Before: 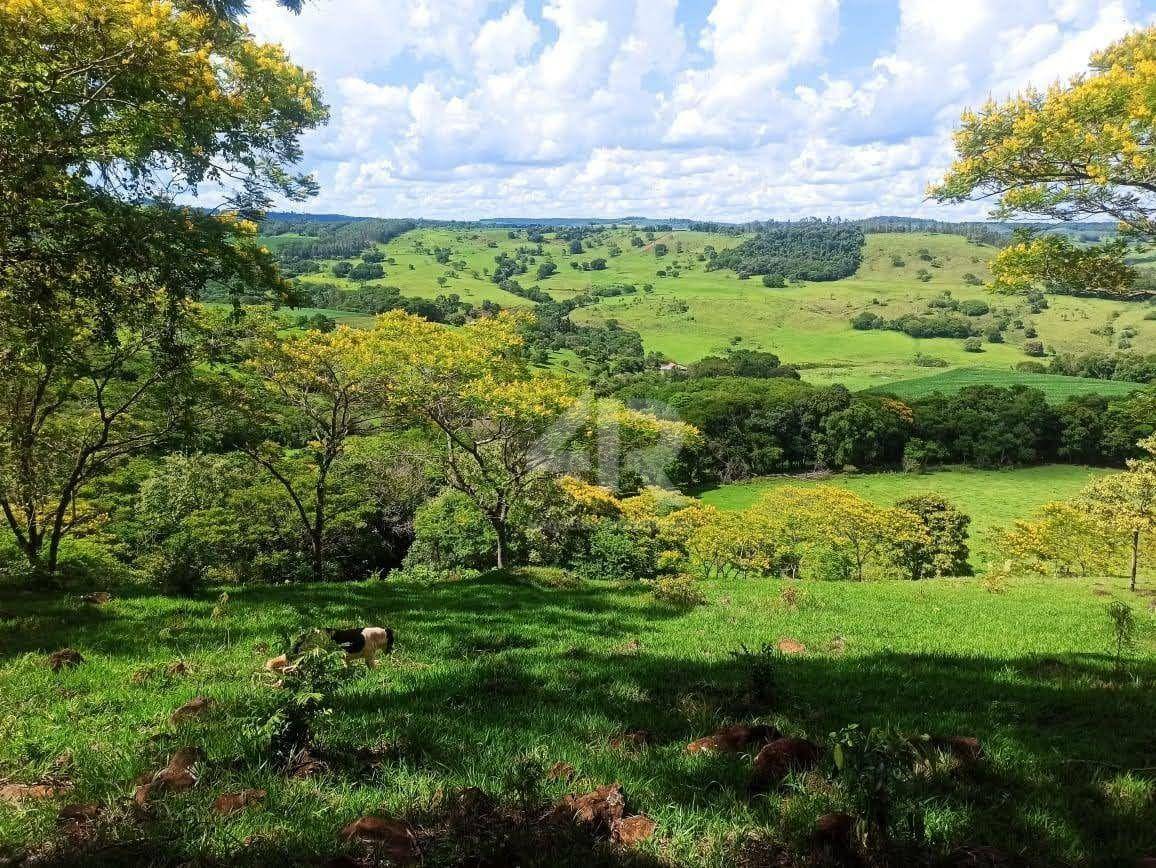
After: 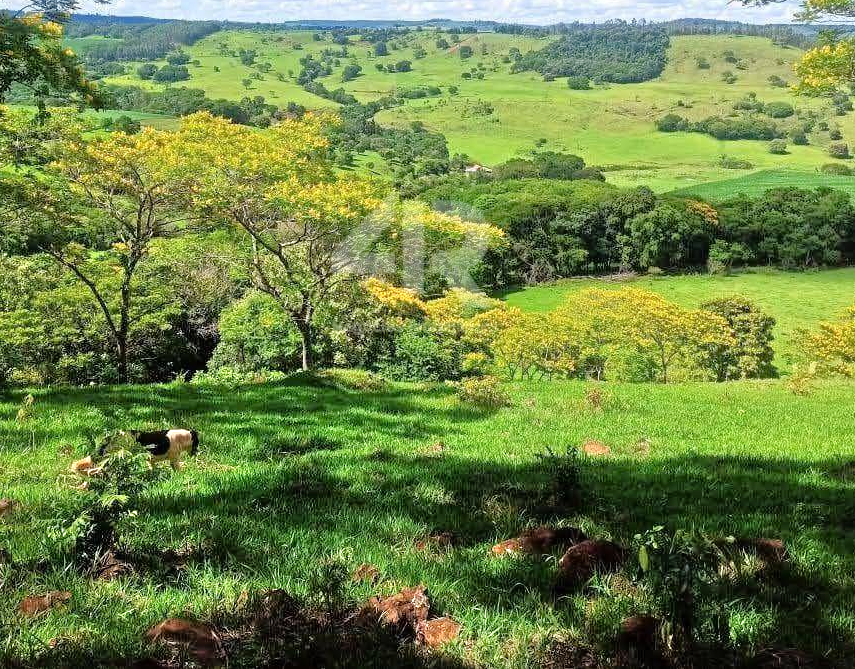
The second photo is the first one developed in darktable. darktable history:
tone equalizer: -7 EV 0.15 EV, -6 EV 0.6 EV, -5 EV 1.15 EV, -4 EV 1.33 EV, -3 EV 1.15 EV, -2 EV 0.6 EV, -1 EV 0.15 EV, mask exposure compensation -0.5 EV
crop: left 16.871%, top 22.857%, right 9.116%
